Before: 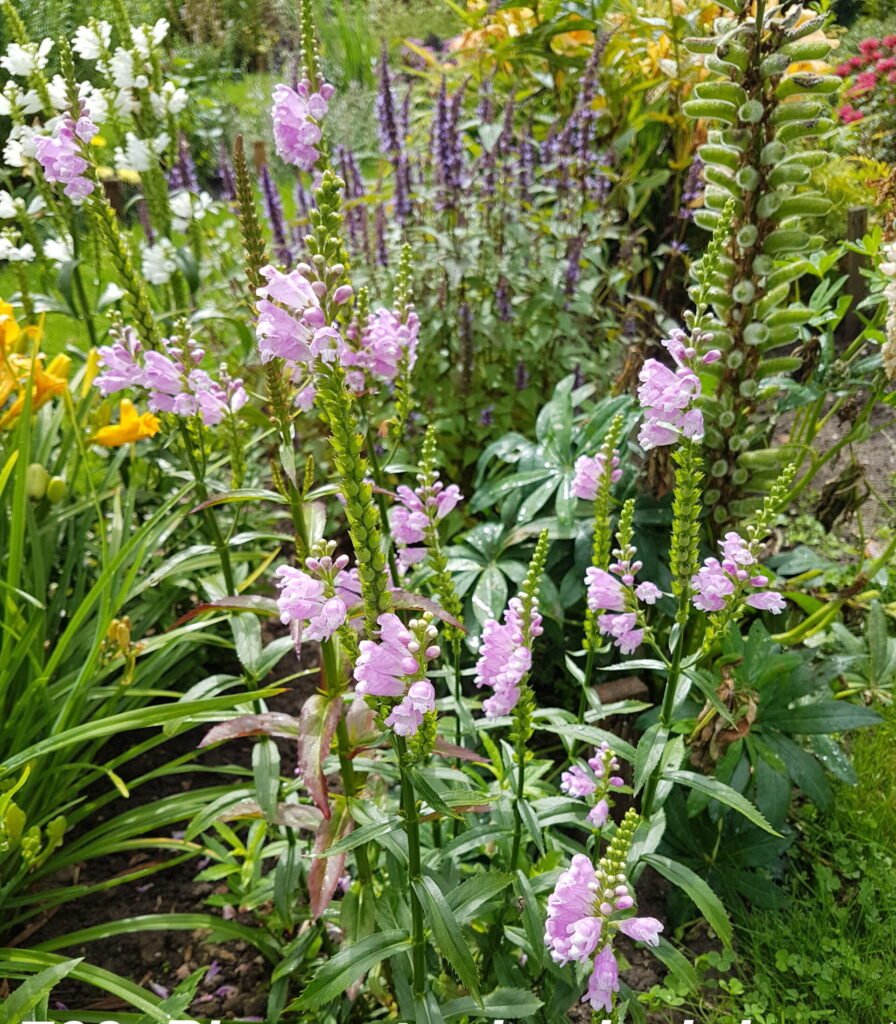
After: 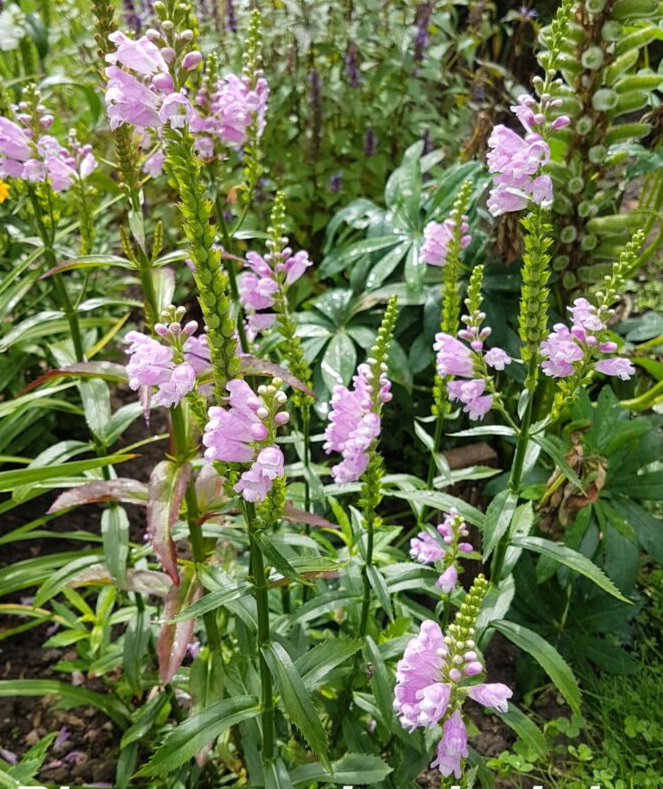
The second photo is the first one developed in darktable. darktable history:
crop: left 16.87%, top 22.88%, right 9.049%
